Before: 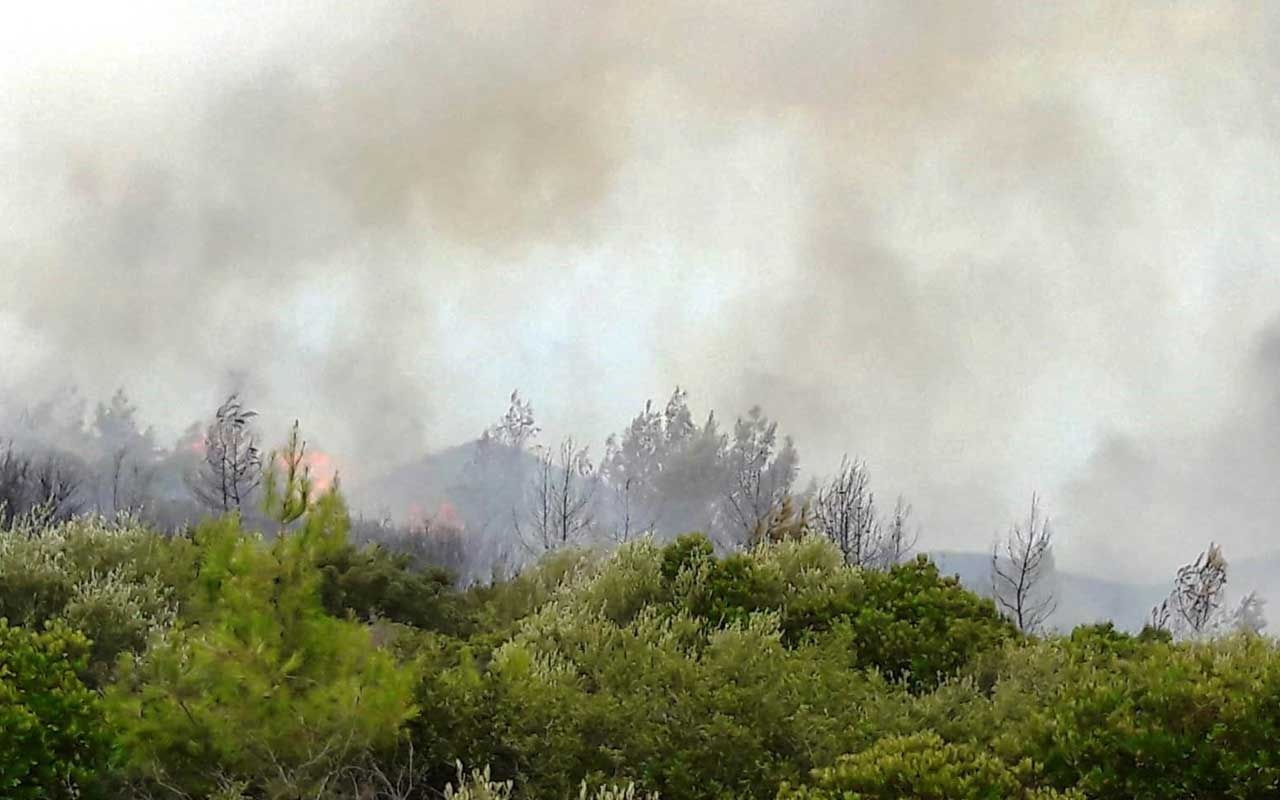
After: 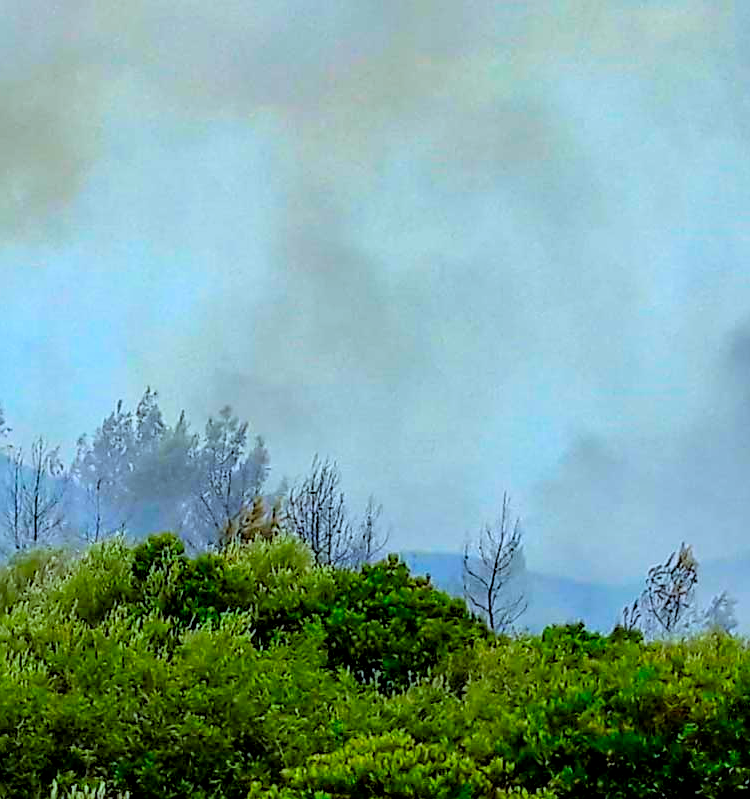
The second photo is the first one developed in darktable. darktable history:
sharpen: on, module defaults
local contrast: on, module defaults
shadows and highlights: shadows 36.64, highlights -28.15, soften with gaussian
crop: left 41.342%
filmic rgb: black relative exposure -7.72 EV, white relative exposure 4.42 EV, target black luminance 0%, hardness 3.75, latitude 50.67%, contrast 1.069, highlights saturation mix 9.34%, shadows ↔ highlights balance -0.221%
color calibration: illuminant F (fluorescent), F source F9 (Cool White Deluxe 4150 K) – high CRI, x 0.374, y 0.373, temperature 4156.84 K
color correction: highlights b* 0.048, saturation 2.17
